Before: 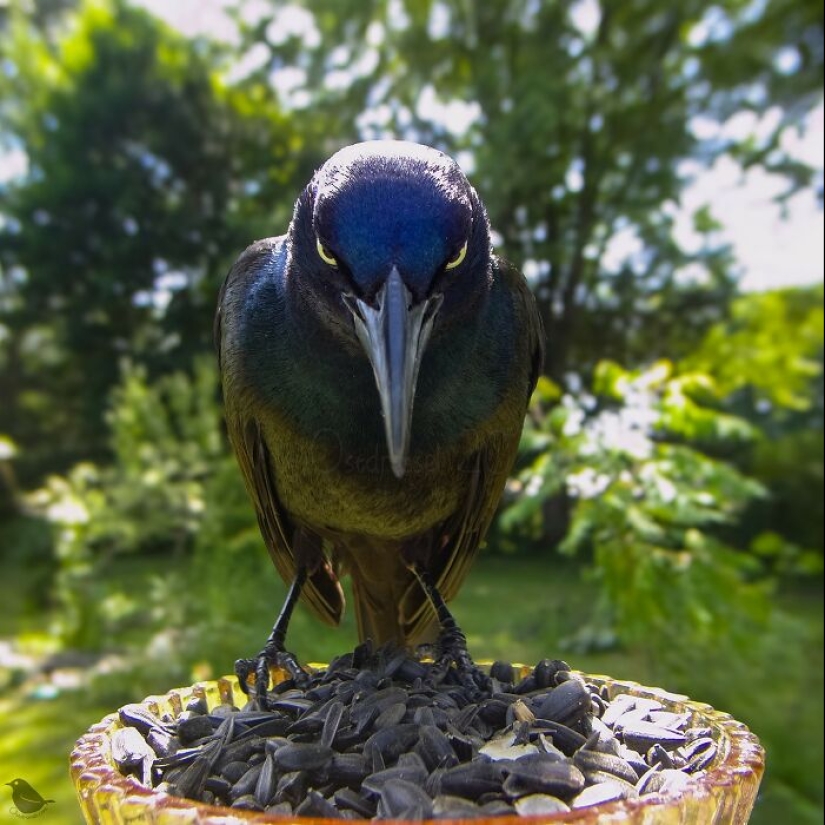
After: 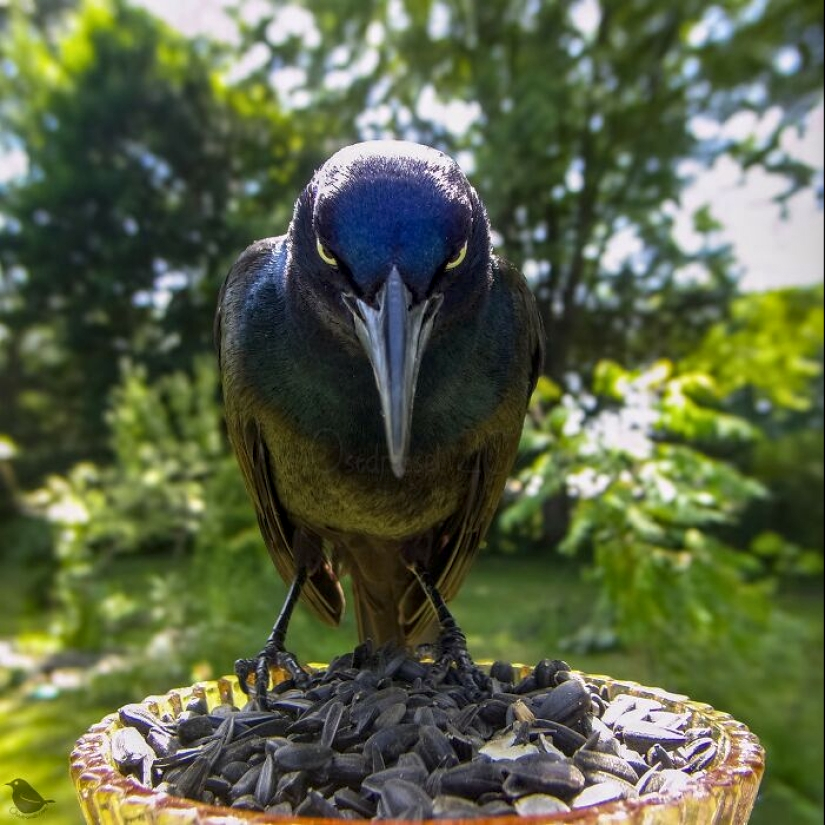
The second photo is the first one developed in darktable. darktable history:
levels: levels [0, 0.498, 1]
local contrast: on, module defaults
